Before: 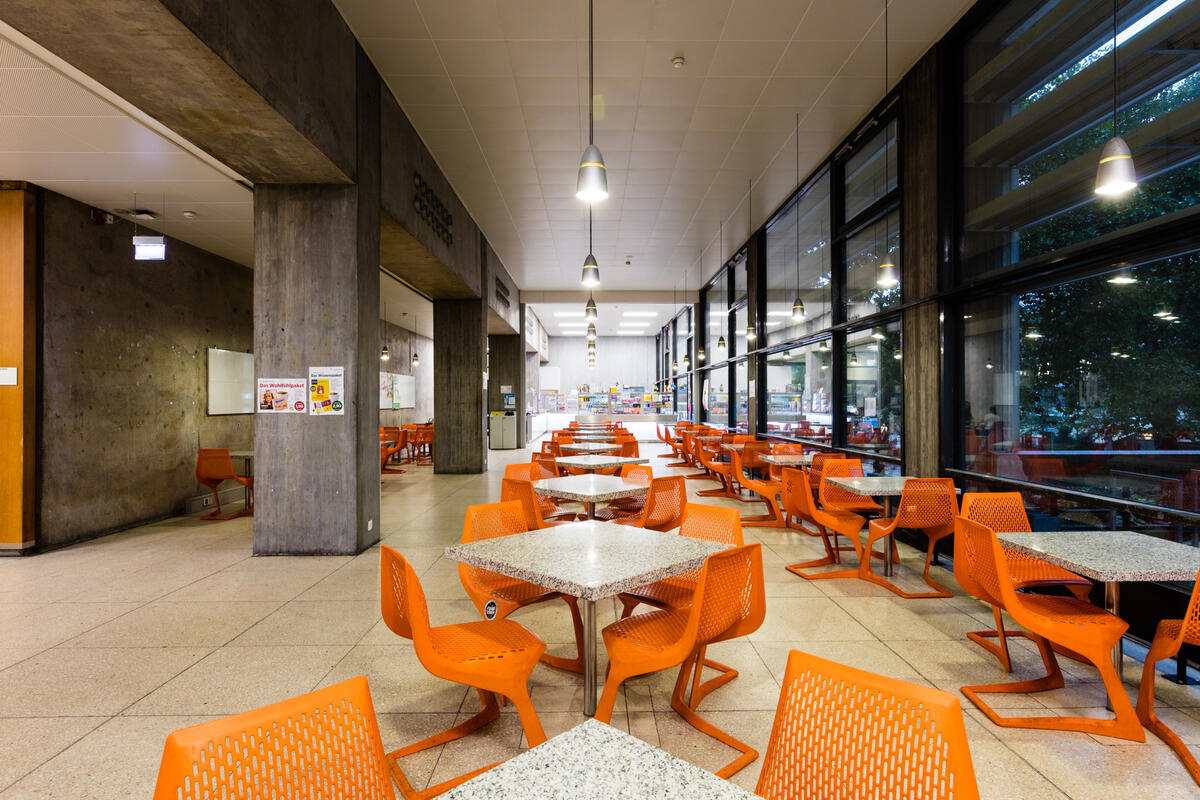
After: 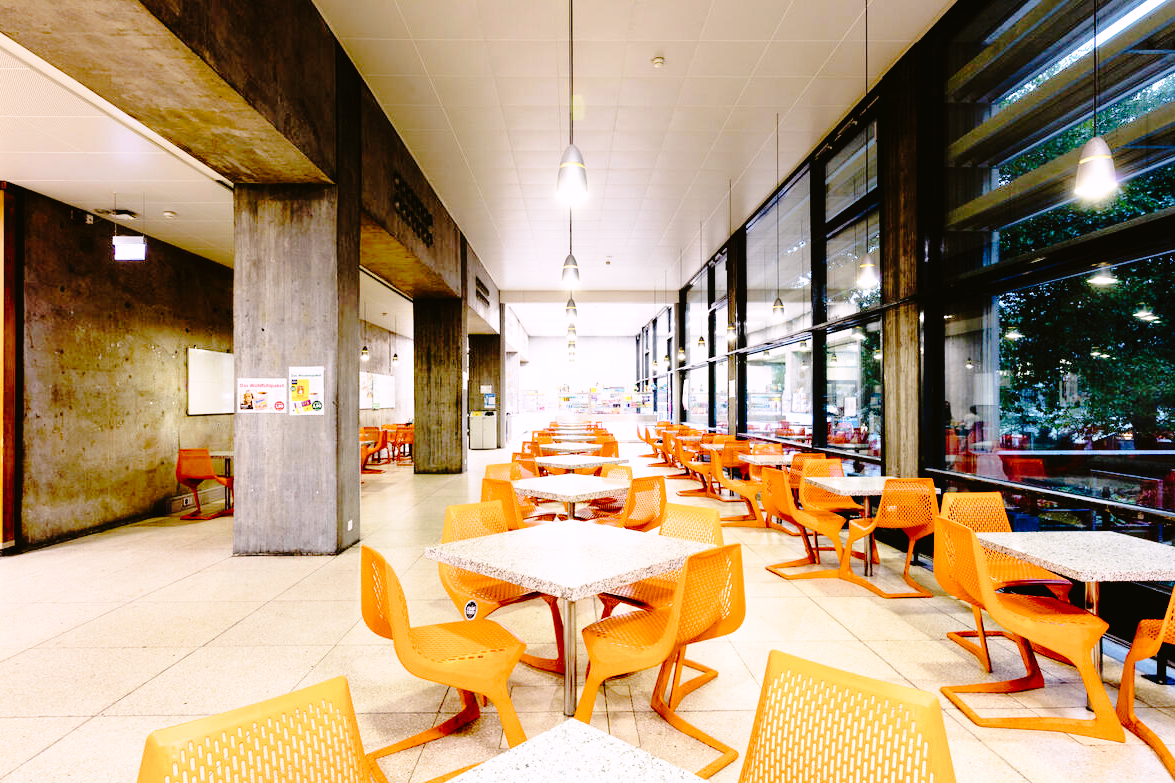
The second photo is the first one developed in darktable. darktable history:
crop: left 1.743%, right 0.268%, bottom 2.011%
tone curve: curves: ch0 [(0, 0) (0.003, 0.019) (0.011, 0.019) (0.025, 0.023) (0.044, 0.032) (0.069, 0.046) (0.1, 0.073) (0.136, 0.129) (0.177, 0.207) (0.224, 0.295) (0.277, 0.394) (0.335, 0.48) (0.399, 0.524) (0.468, 0.575) (0.543, 0.628) (0.623, 0.684) (0.709, 0.739) (0.801, 0.808) (0.898, 0.9) (1, 1)], preserve colors none
color correction: highlights a* 3.12, highlights b* -1.55, shadows a* -0.101, shadows b* 2.52, saturation 0.98
base curve: curves: ch0 [(0, 0.003) (0.001, 0.002) (0.006, 0.004) (0.02, 0.022) (0.048, 0.086) (0.094, 0.234) (0.162, 0.431) (0.258, 0.629) (0.385, 0.8) (0.548, 0.918) (0.751, 0.988) (1, 1)], preserve colors none
